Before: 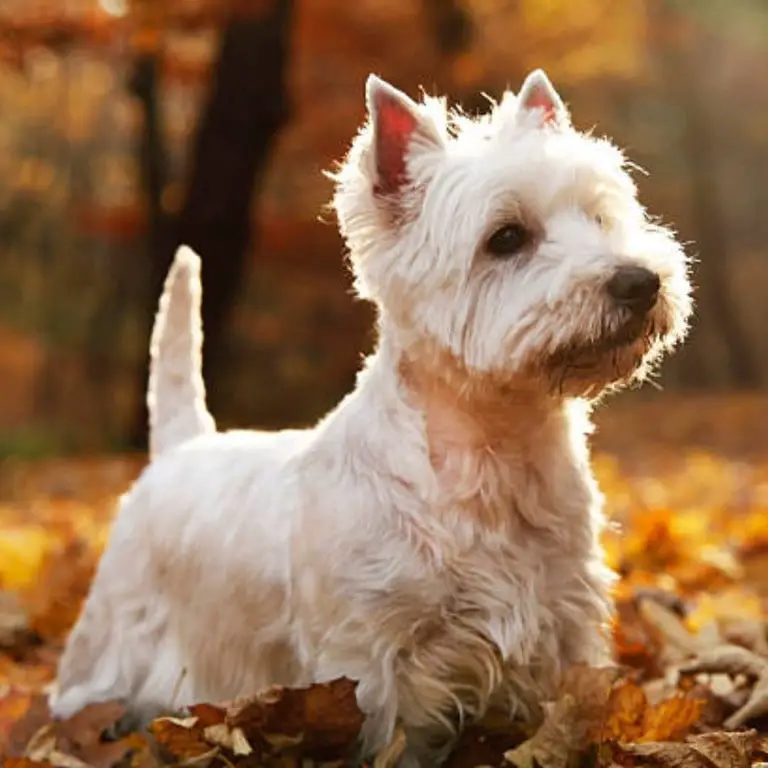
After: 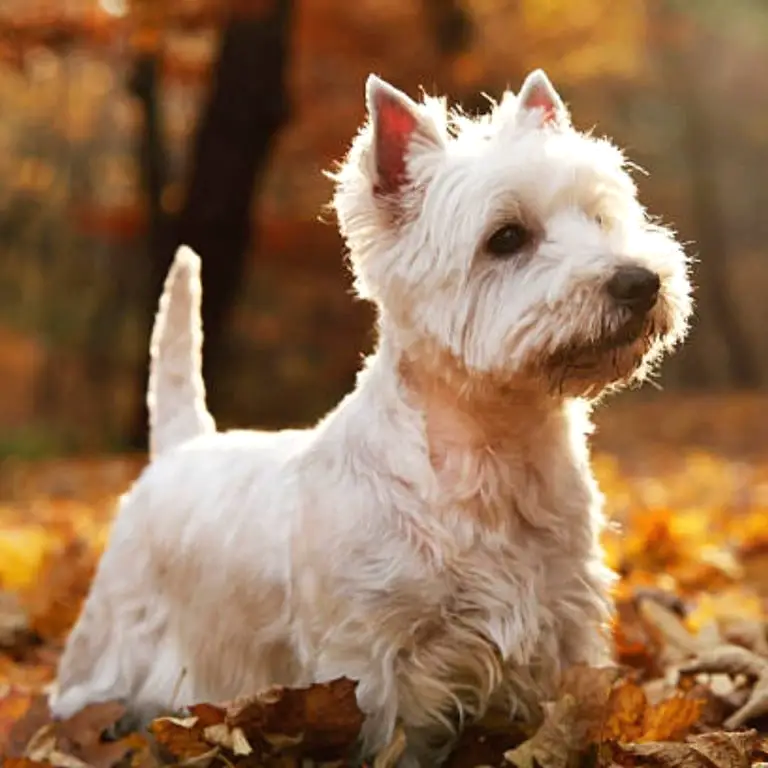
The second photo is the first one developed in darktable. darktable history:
shadows and highlights: shadows -11.2, white point adjustment 1.48, highlights 10.47
